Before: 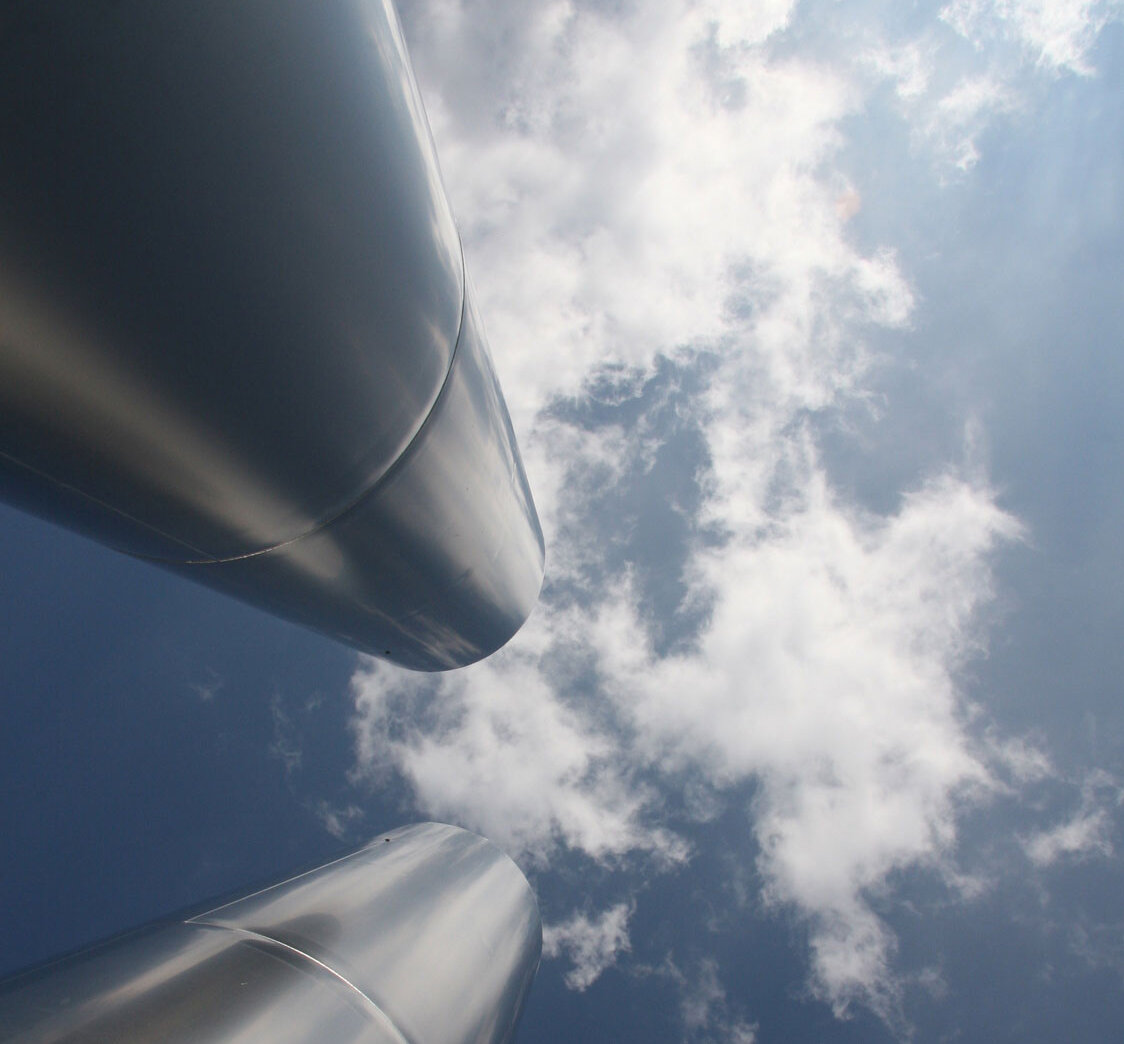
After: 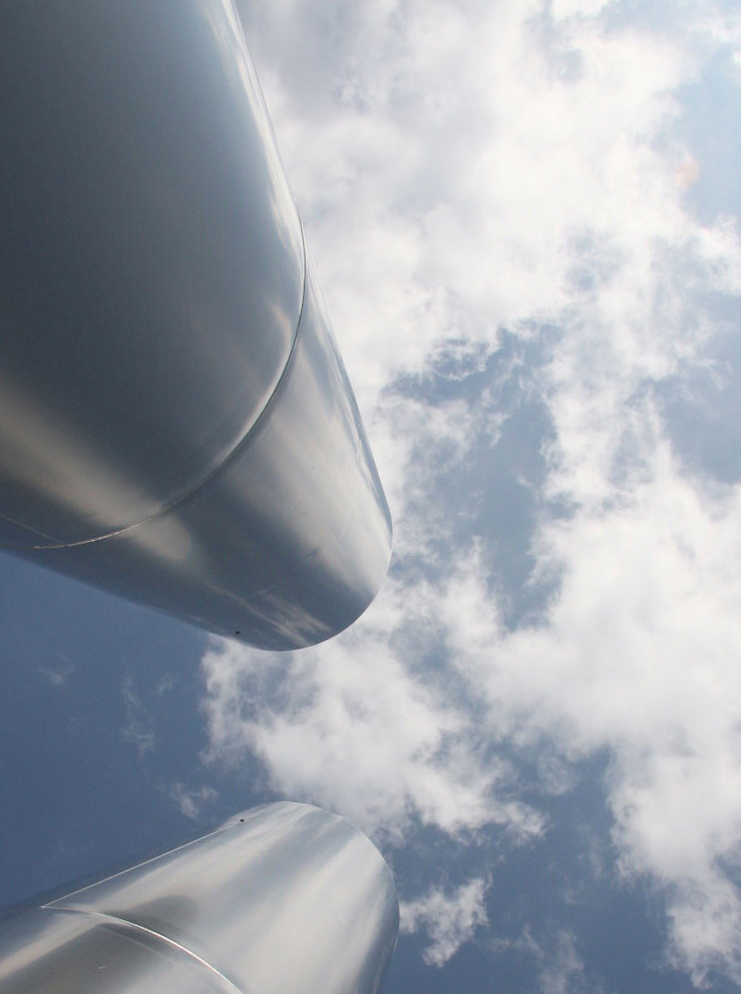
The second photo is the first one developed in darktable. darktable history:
rotate and perspective: rotation -1.42°, crop left 0.016, crop right 0.984, crop top 0.035, crop bottom 0.965
contrast brightness saturation: brightness 0.15
crop and rotate: left 13.342%, right 19.991%
